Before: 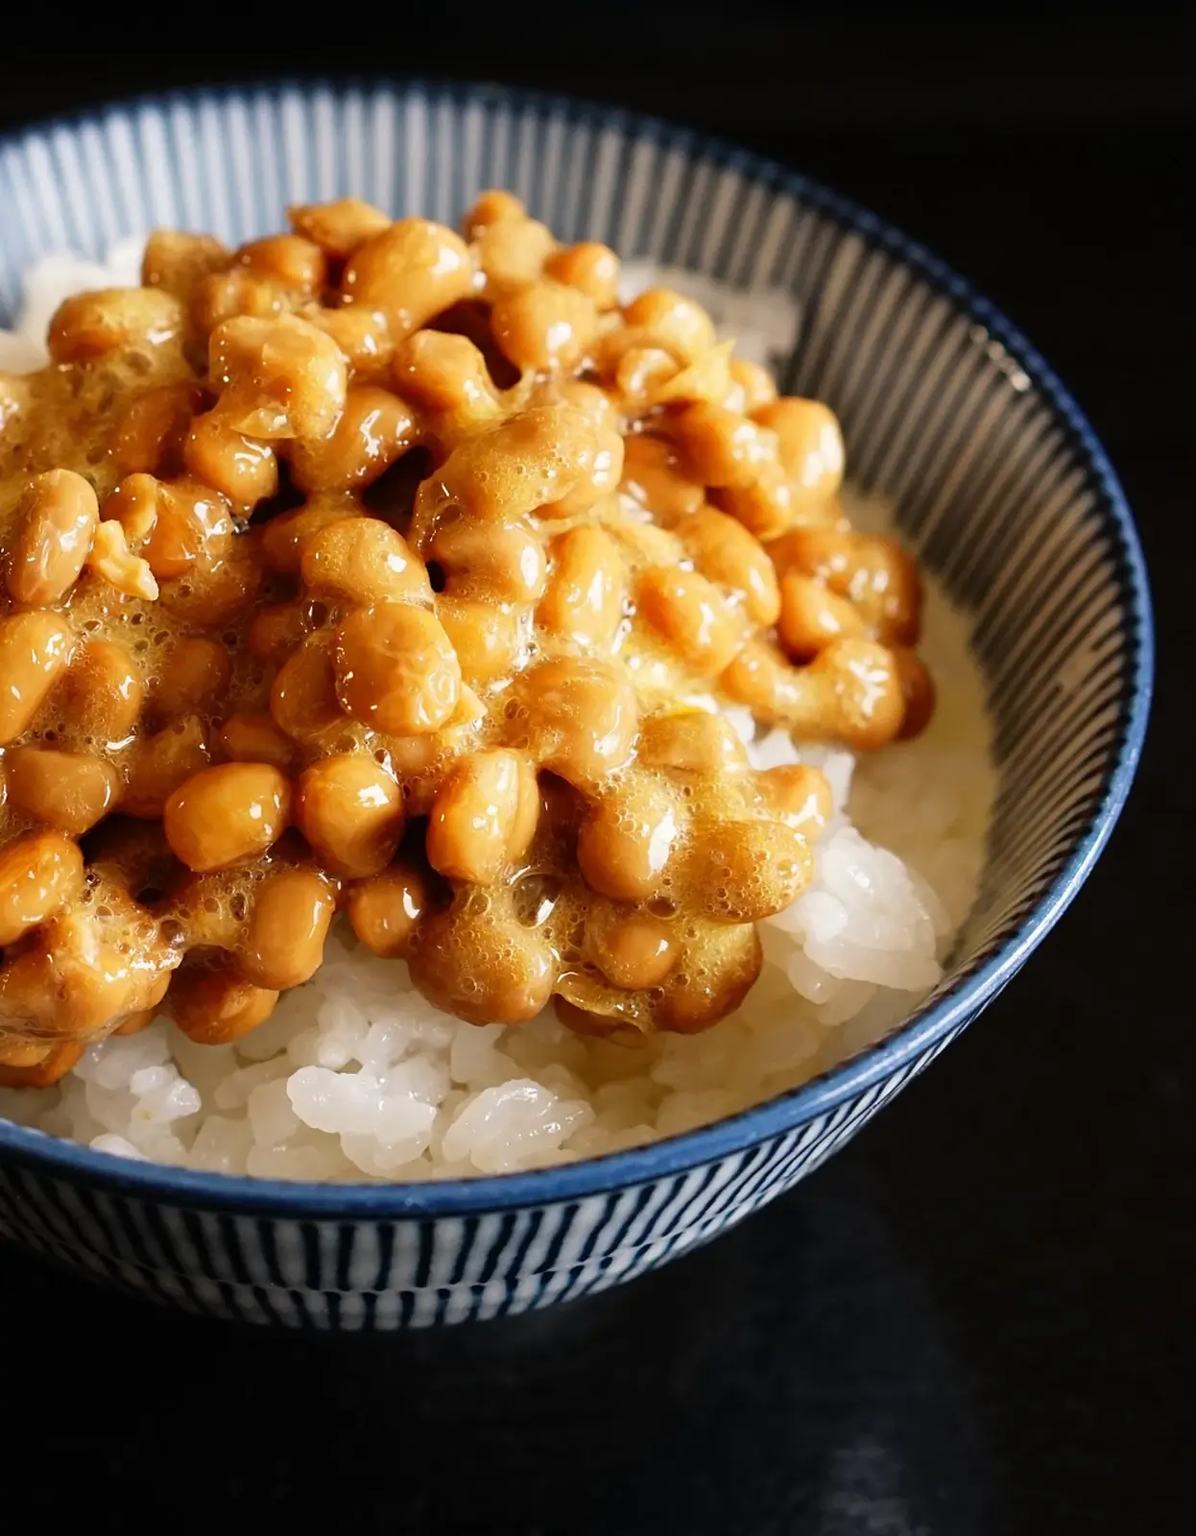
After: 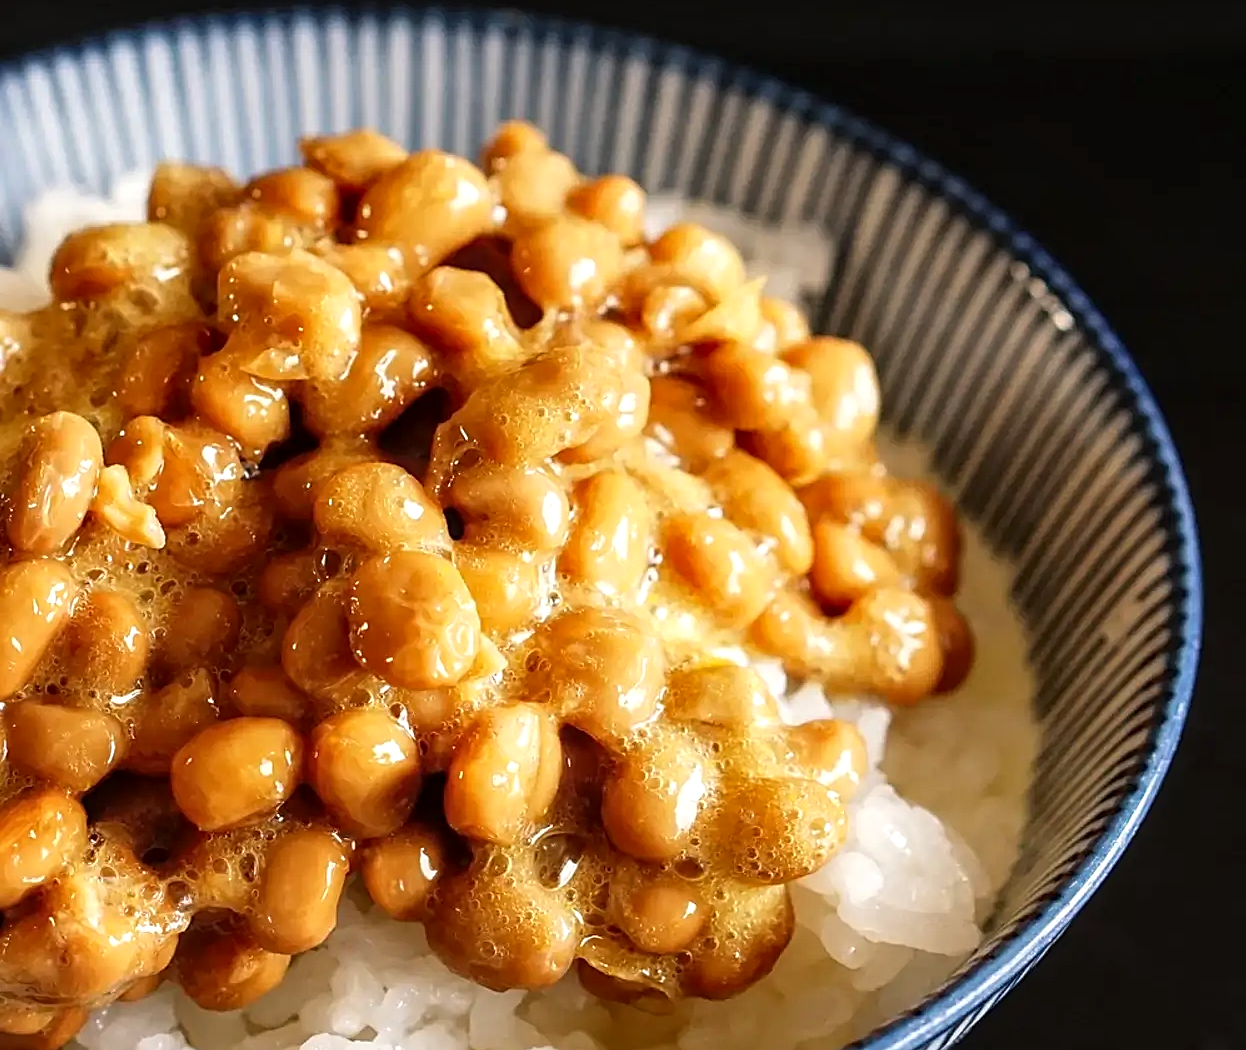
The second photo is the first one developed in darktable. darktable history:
sharpen: on, module defaults
white balance: emerald 1
local contrast: on, module defaults
exposure: exposure 0.2 EV, compensate highlight preservation false
crop and rotate: top 4.848%, bottom 29.503%
